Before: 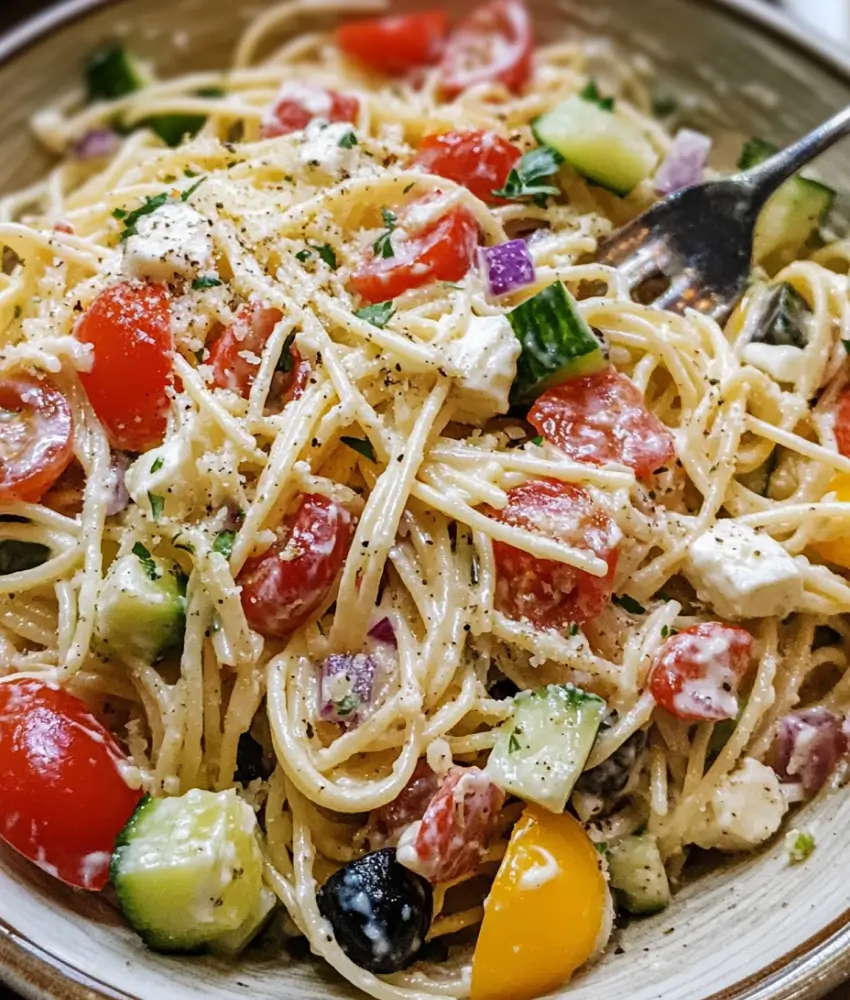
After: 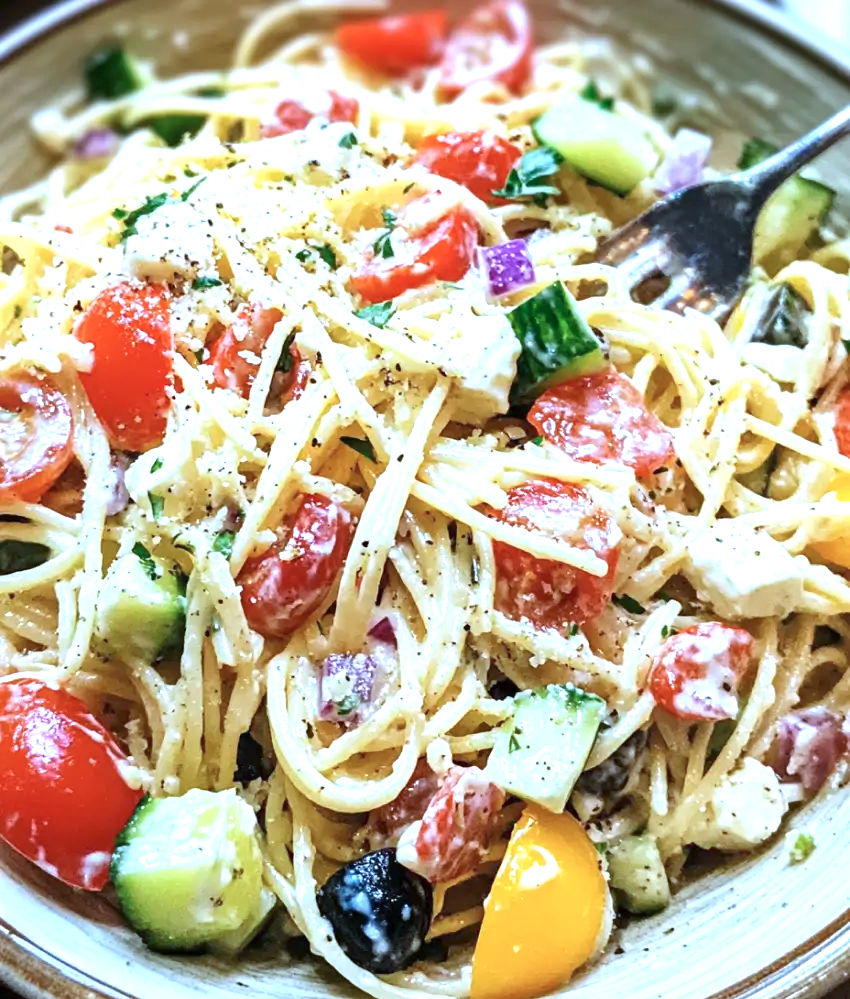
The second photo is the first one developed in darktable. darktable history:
exposure: exposure 1 EV, compensate highlight preservation false
crop: bottom 0.071%
color calibration: x 0.396, y 0.386, temperature 3669 K
